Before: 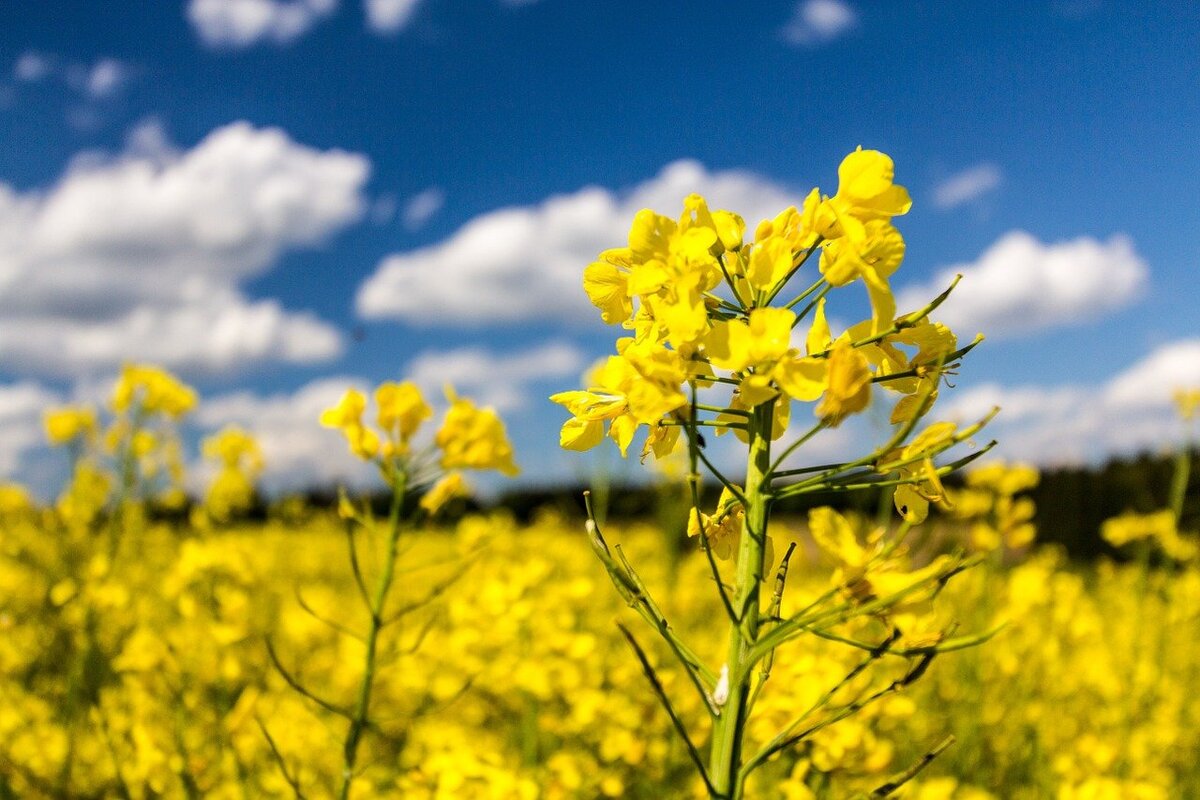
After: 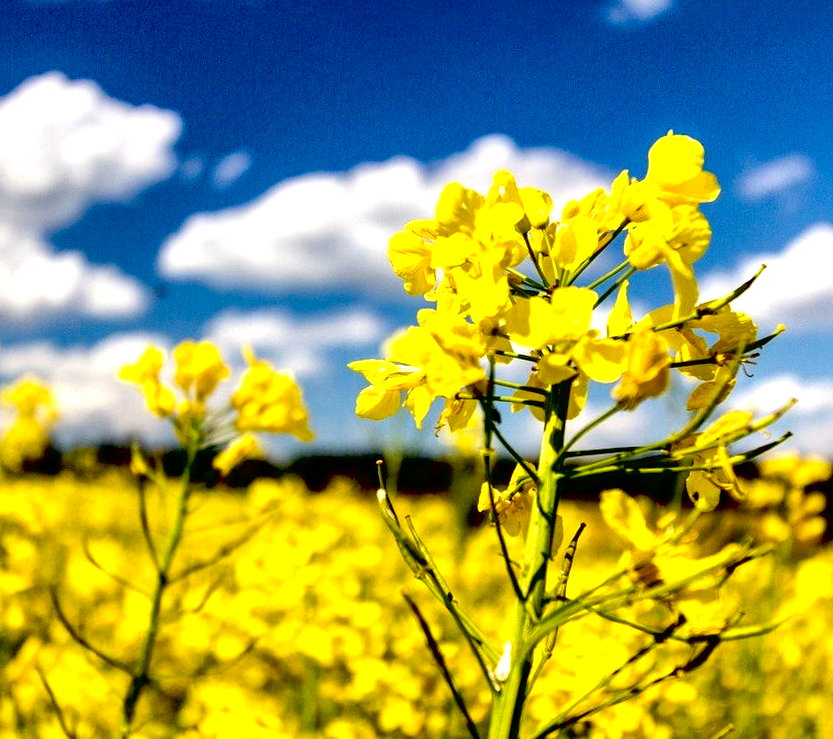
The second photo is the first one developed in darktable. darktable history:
crop and rotate: angle -3.15°, left 14.198%, top 0.018%, right 10.726%, bottom 0.03%
local contrast: mode bilateral grid, contrast 24, coarseness 47, detail 151%, midtone range 0.2
exposure: black level correction 0.04, exposure 0.499 EV, compensate highlight preservation false
